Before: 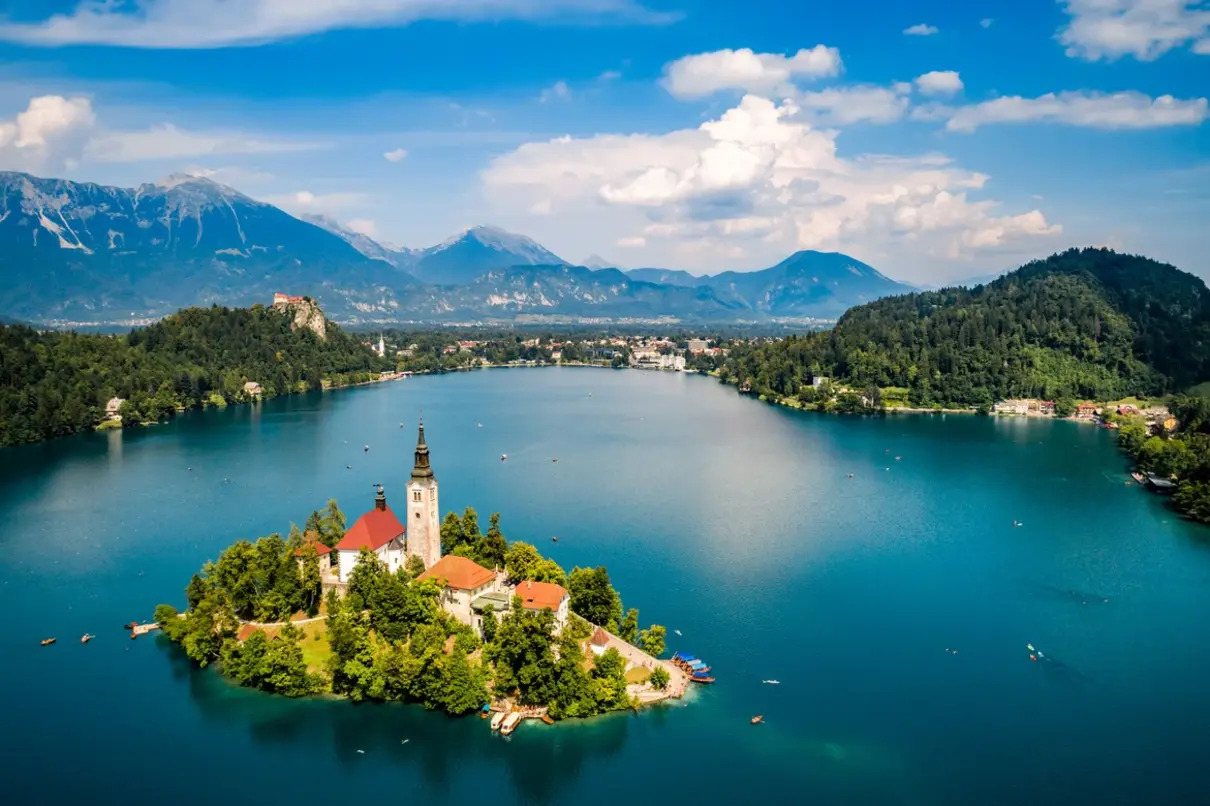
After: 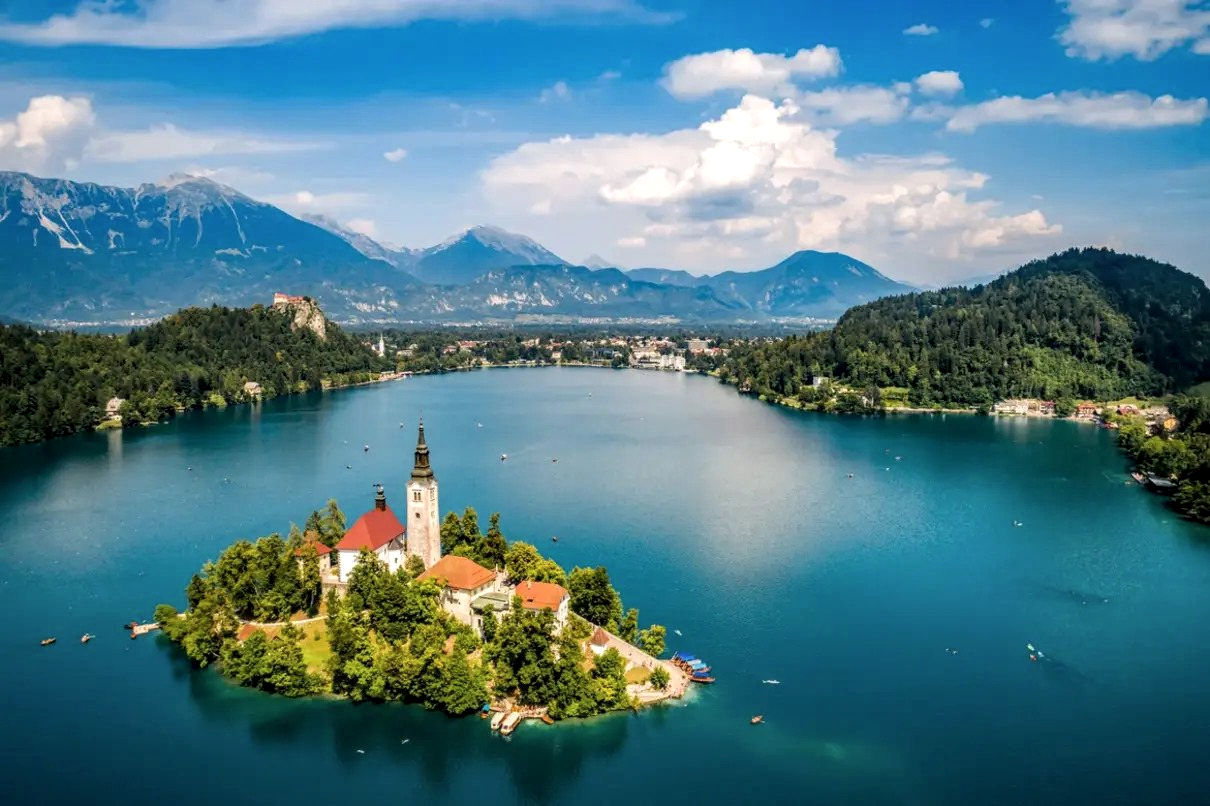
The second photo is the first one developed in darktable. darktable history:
local contrast: on, module defaults
contrast brightness saturation: saturation -0.045
